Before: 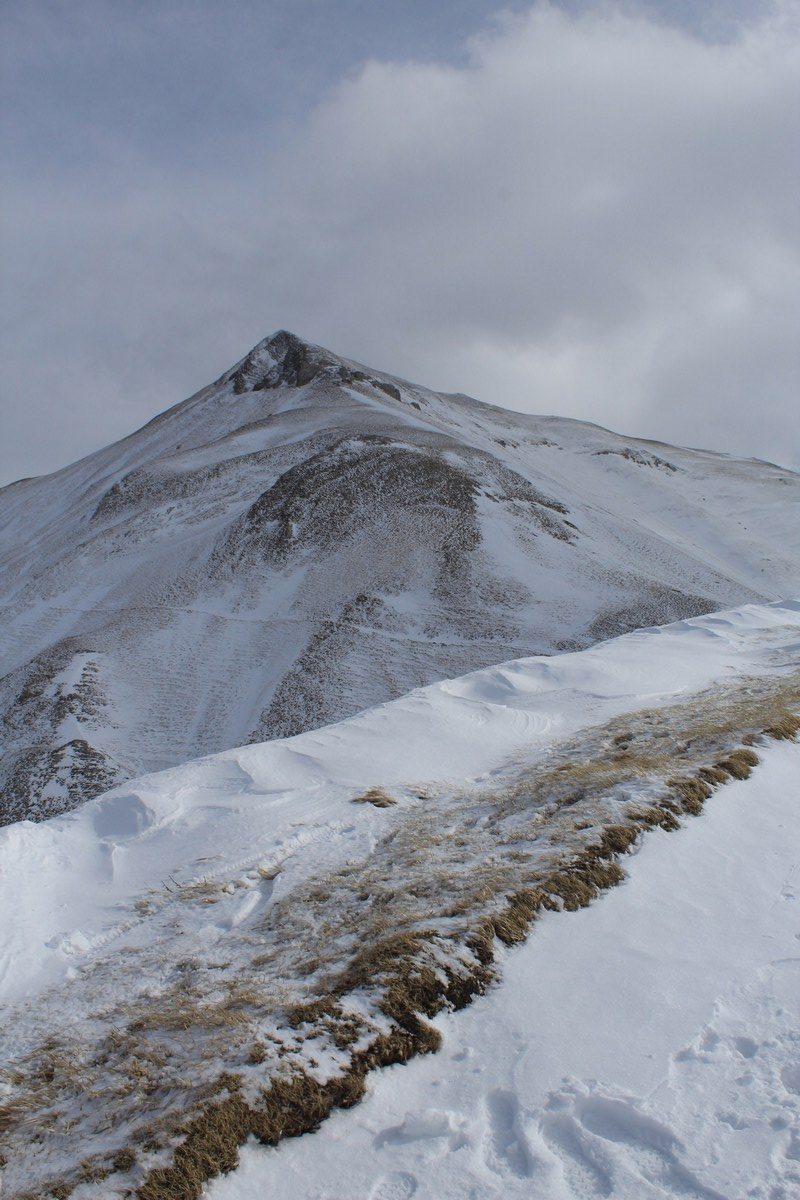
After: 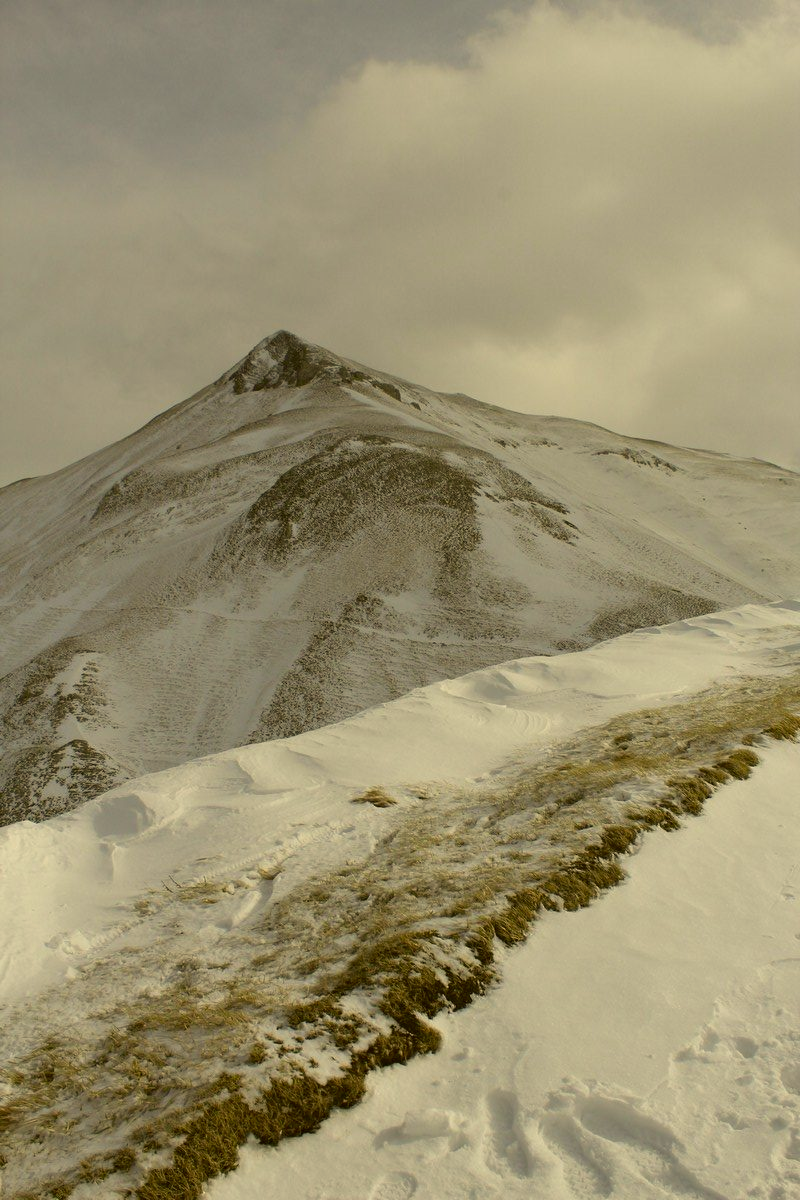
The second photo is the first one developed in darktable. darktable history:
color correction: highlights a* 0.154, highlights b* 29.72, shadows a* -0.278, shadows b* 21.31
